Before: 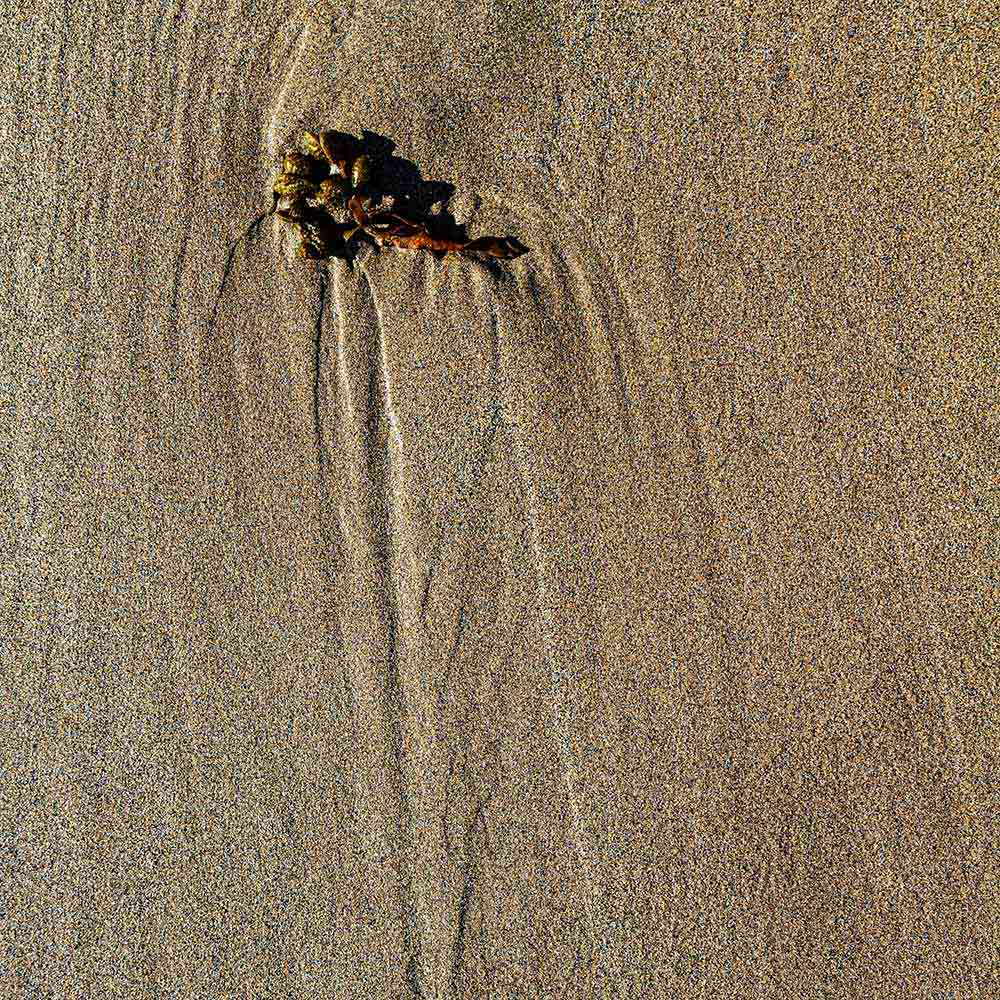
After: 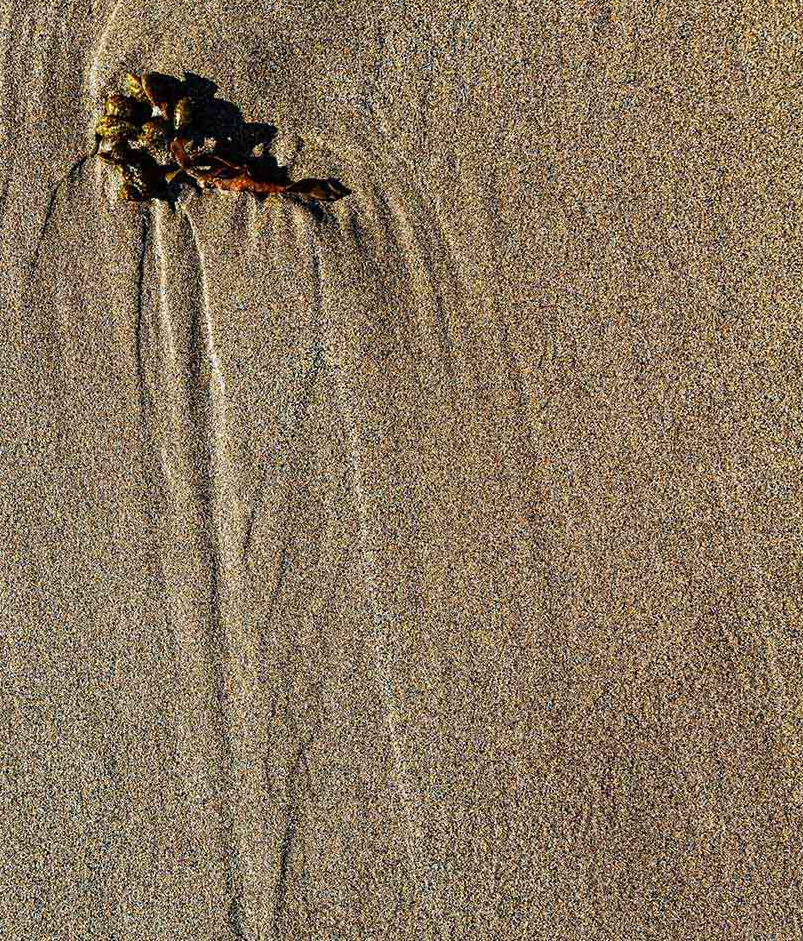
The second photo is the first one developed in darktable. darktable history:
crop and rotate: left 17.865%, top 5.848%, right 1.809%
